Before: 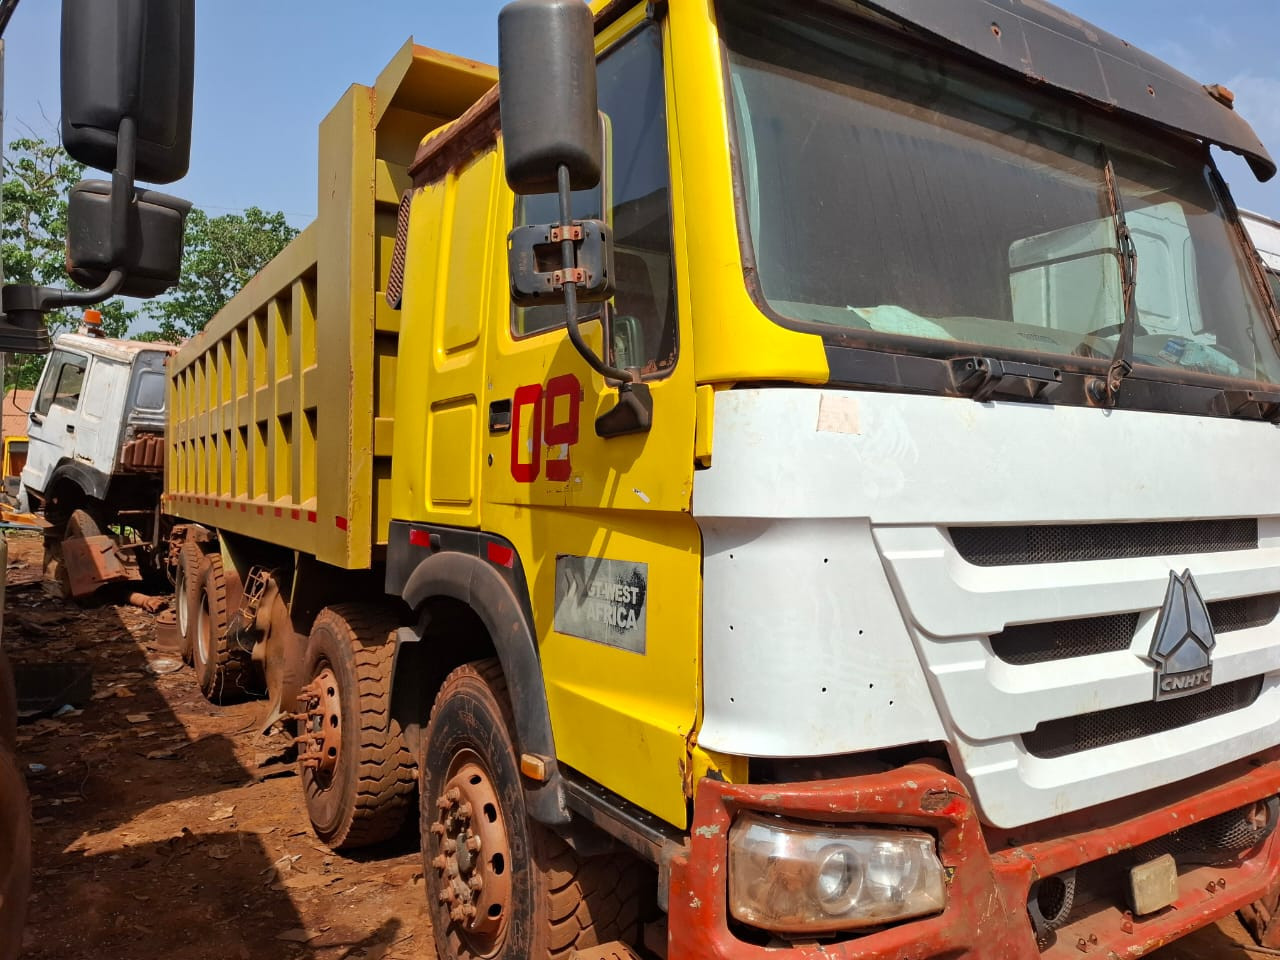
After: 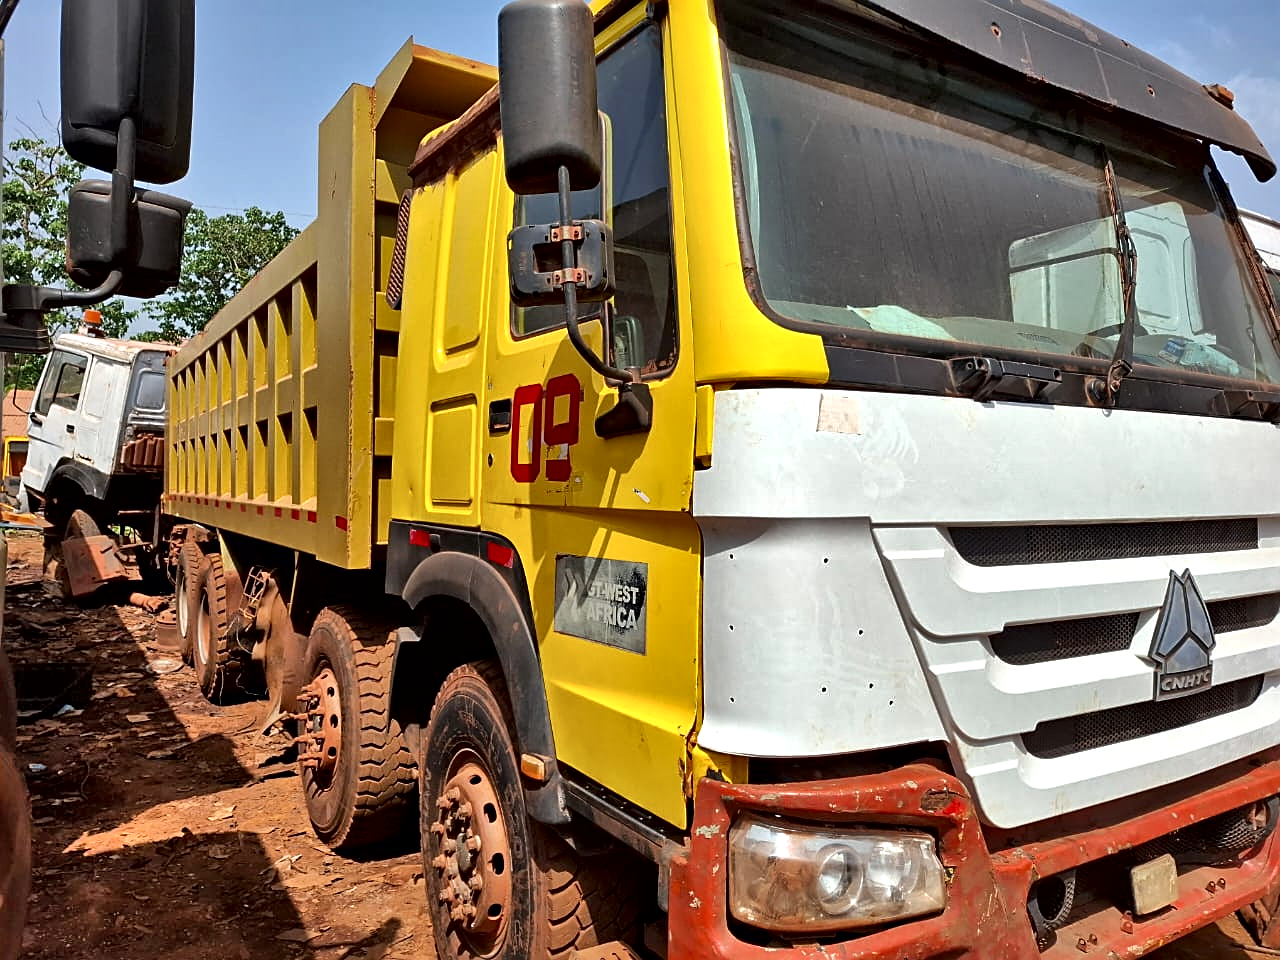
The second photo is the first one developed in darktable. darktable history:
contrast equalizer: octaves 7, y [[0.524 ×6], [0.512 ×6], [0.379 ×6], [0 ×6], [0 ×6]]
shadows and highlights: low approximation 0.01, soften with gaussian
local contrast: mode bilateral grid, contrast 50, coarseness 50, detail 150%, midtone range 0.2
sharpen: on, module defaults
